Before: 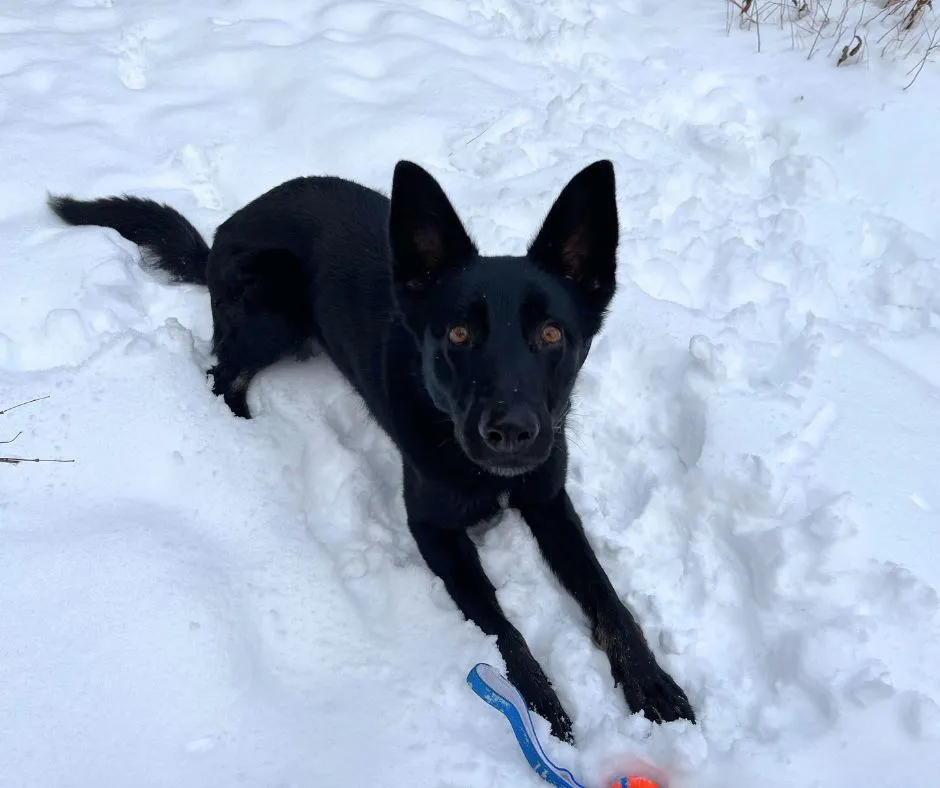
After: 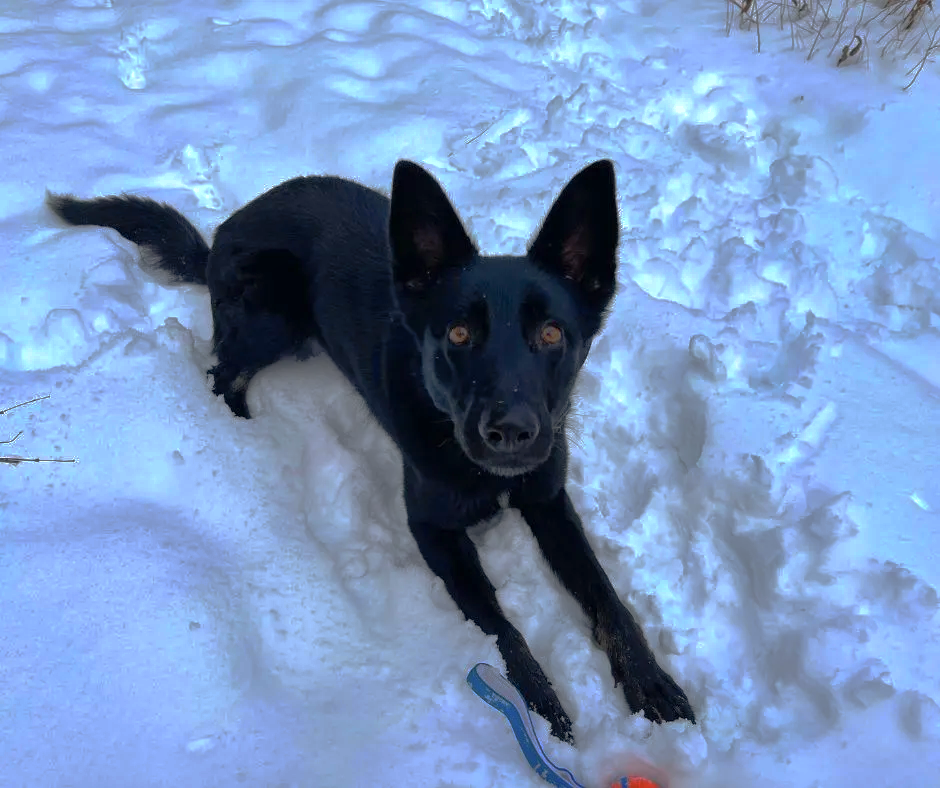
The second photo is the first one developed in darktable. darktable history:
shadows and highlights: highlights color adjustment 45.14%
base curve: curves: ch0 [(0, 0) (0.841, 0.609) (1, 1)], preserve colors none
exposure: exposure 0.17 EV, compensate highlight preservation false
